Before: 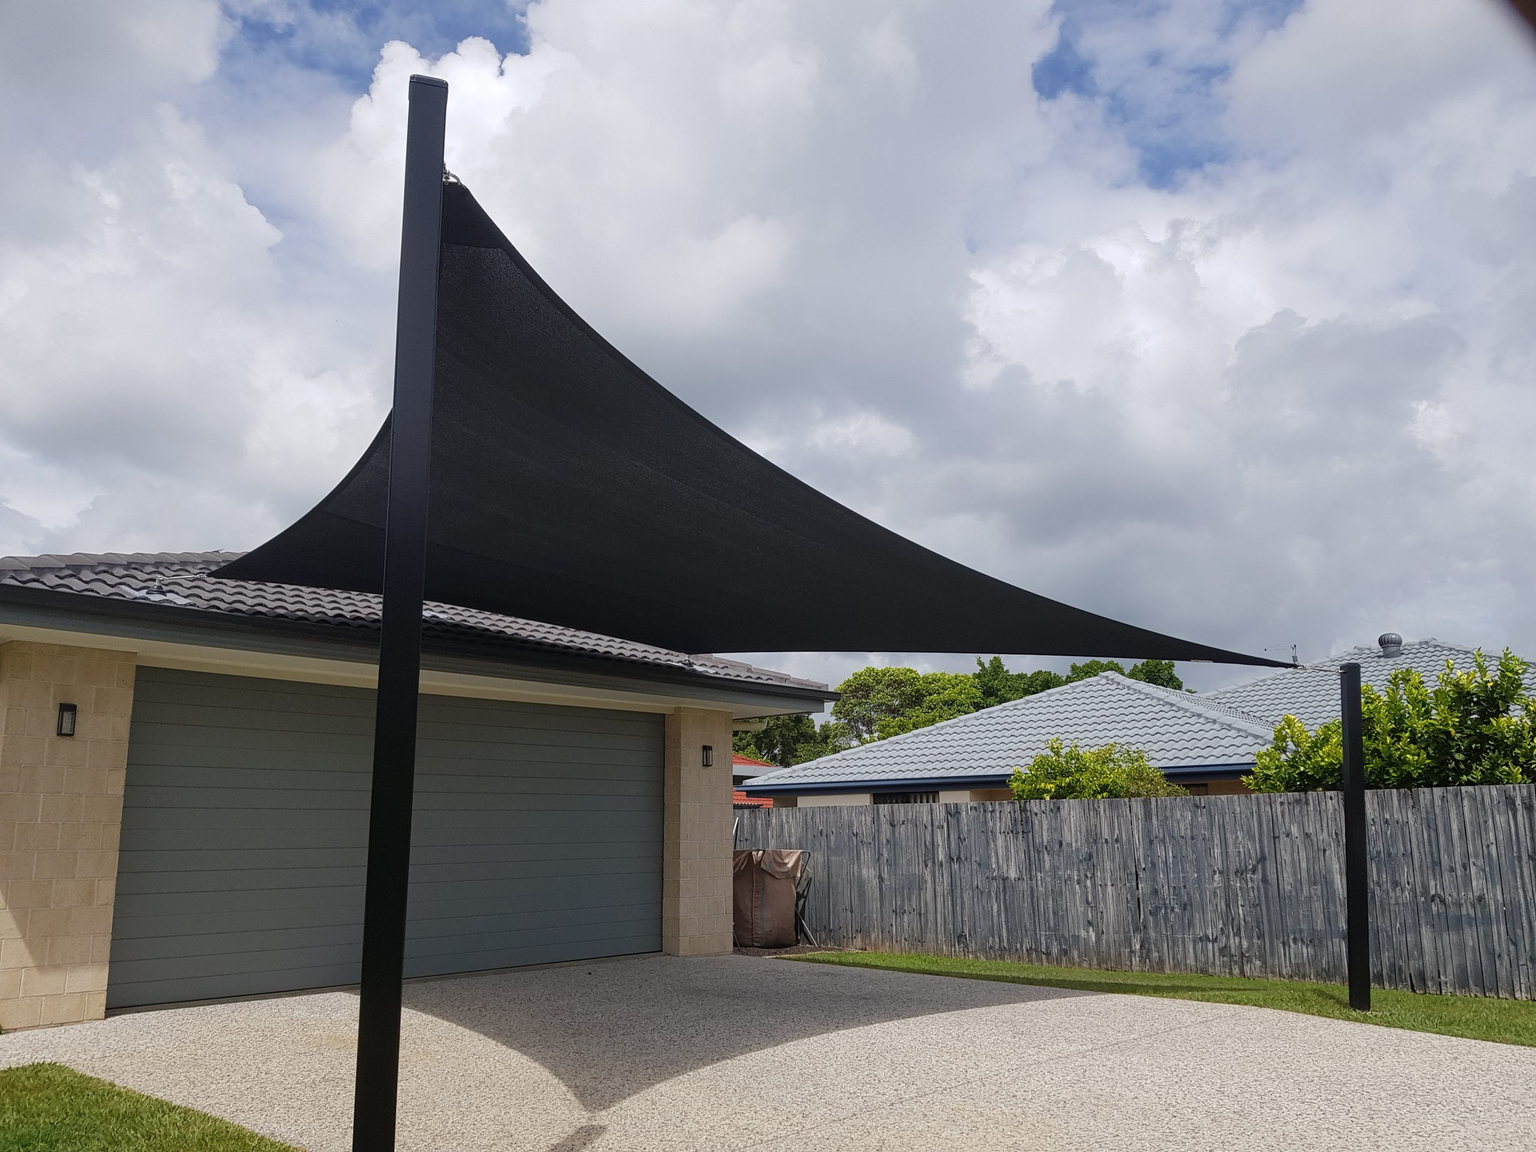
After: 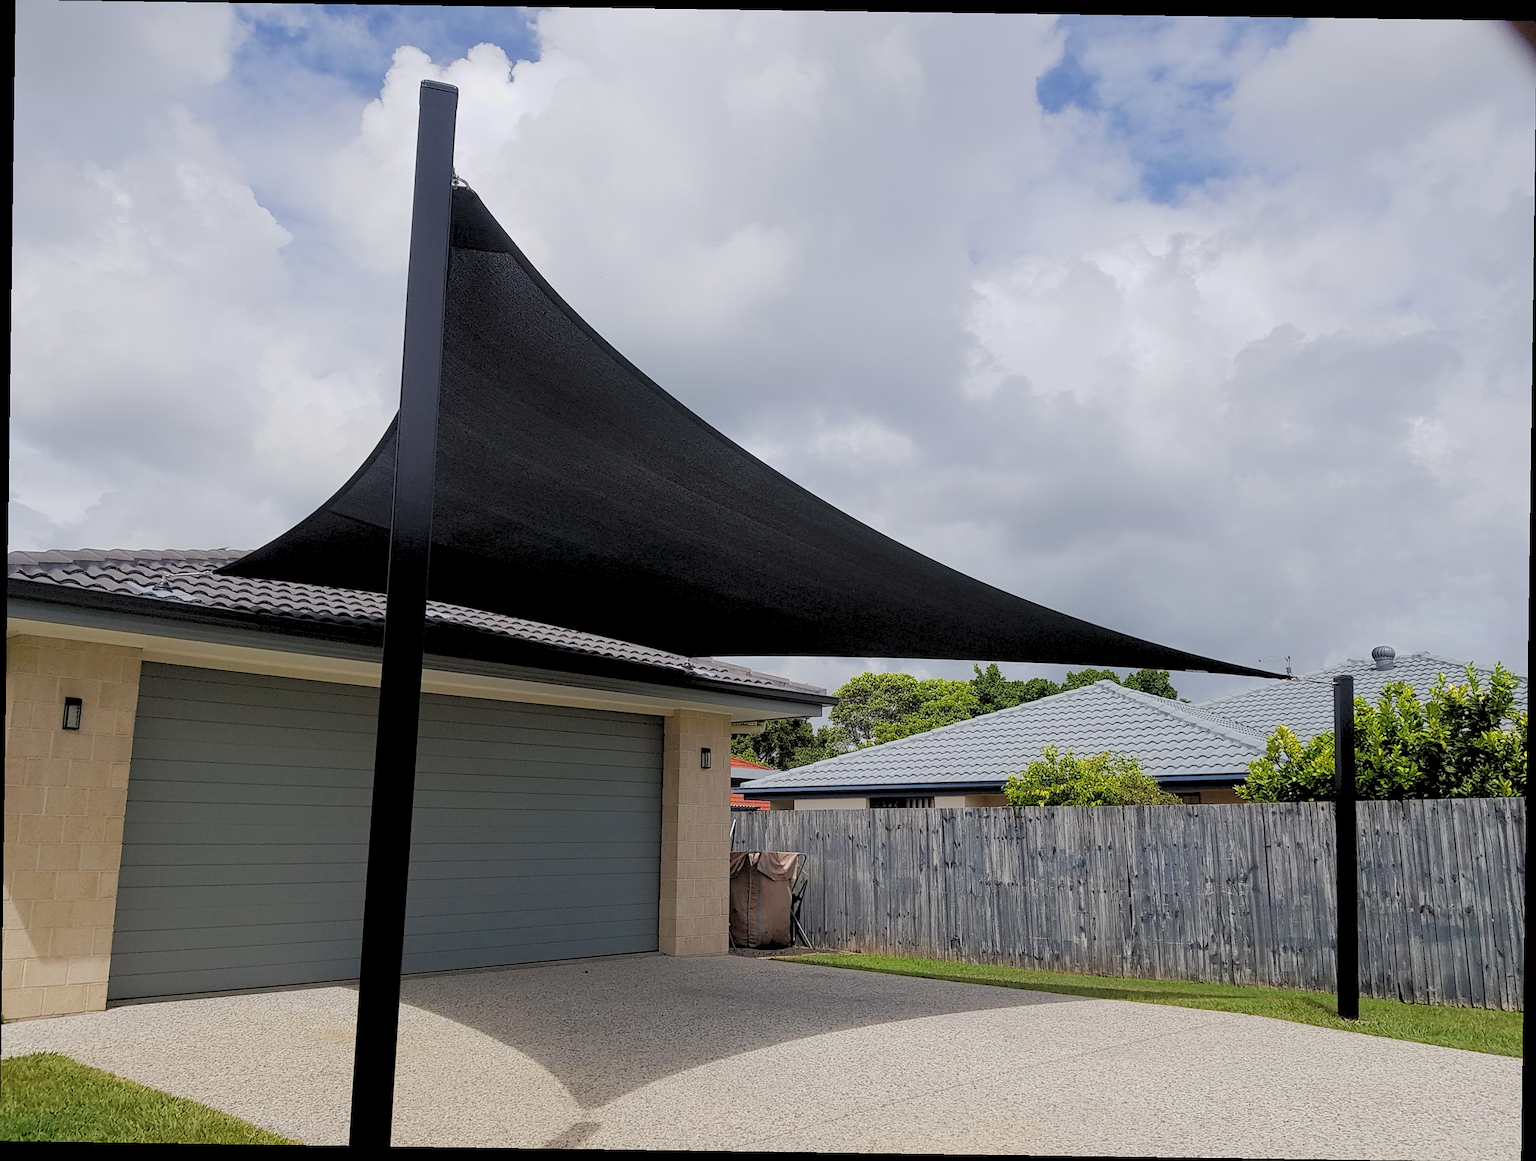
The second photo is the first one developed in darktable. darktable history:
rotate and perspective: rotation 0.8°, automatic cropping off
sharpen: radius 1
tone curve: curves: ch0 [(0, 0) (0.003, 0.003) (0.011, 0.011) (0.025, 0.025) (0.044, 0.044) (0.069, 0.068) (0.1, 0.099) (0.136, 0.134) (0.177, 0.175) (0.224, 0.222) (0.277, 0.274) (0.335, 0.331) (0.399, 0.395) (0.468, 0.463) (0.543, 0.554) (0.623, 0.632) (0.709, 0.716) (0.801, 0.805) (0.898, 0.9) (1, 1)], preserve colors none
rgb levels: preserve colors sum RGB, levels [[0.038, 0.433, 0.934], [0, 0.5, 1], [0, 0.5, 1]]
